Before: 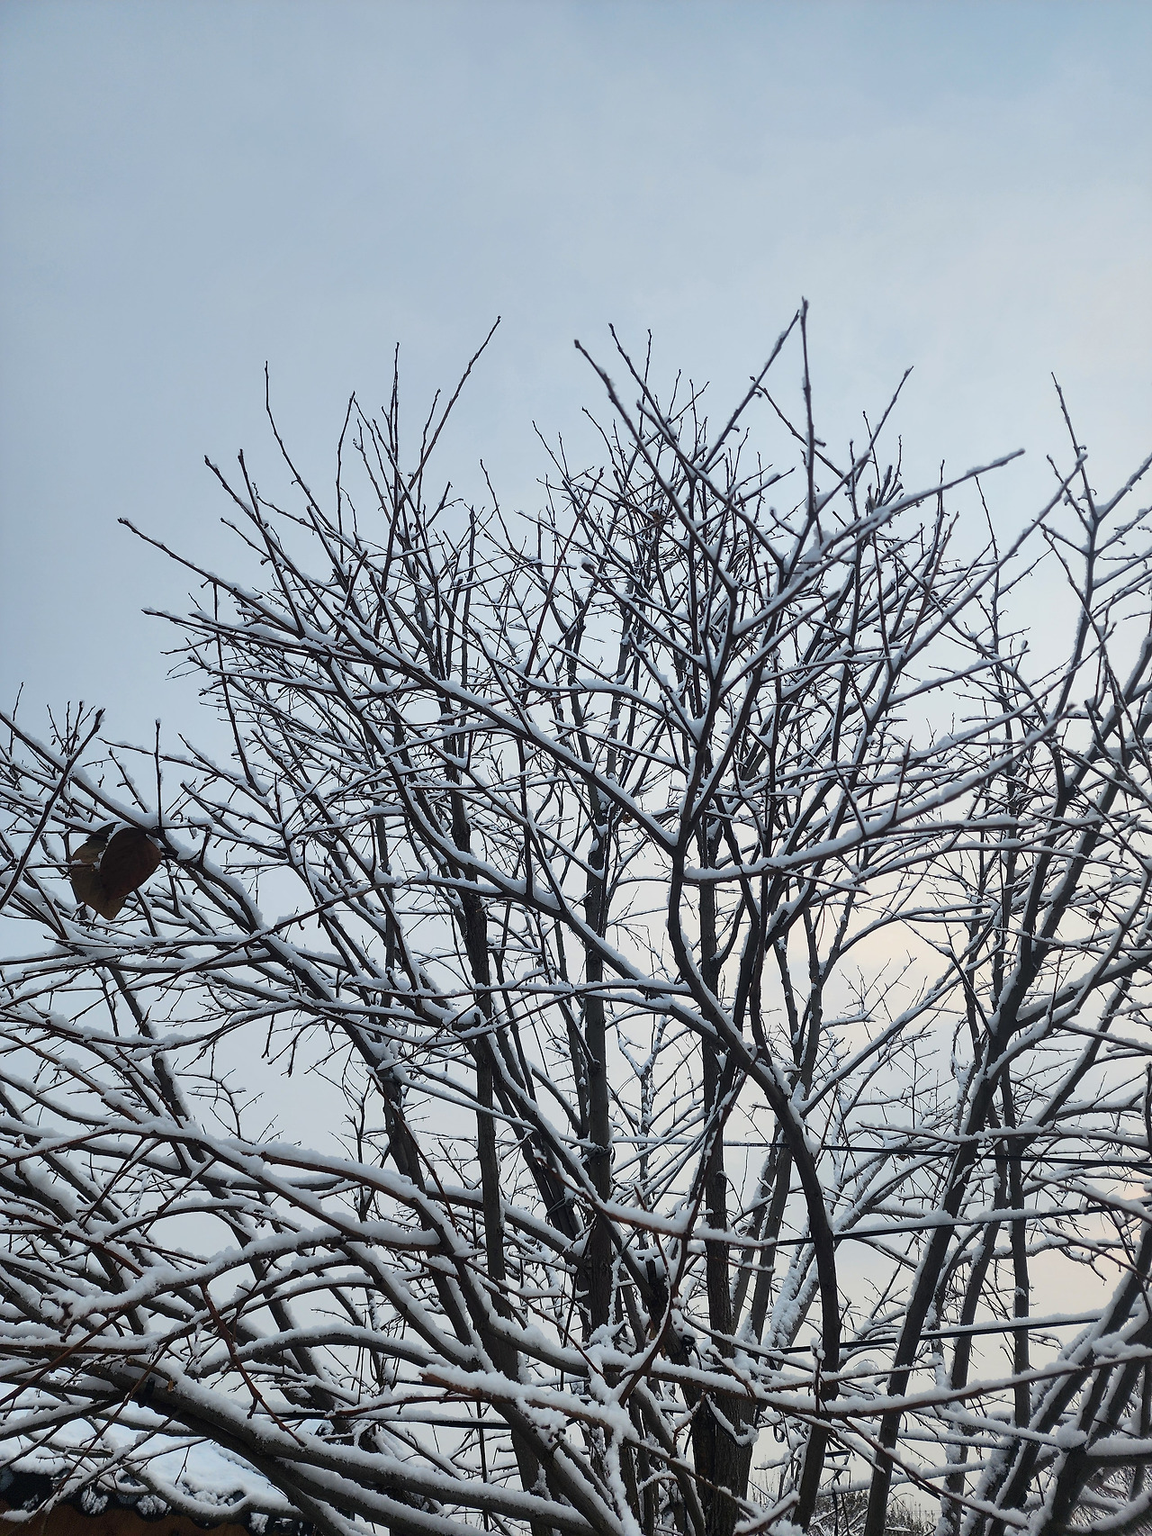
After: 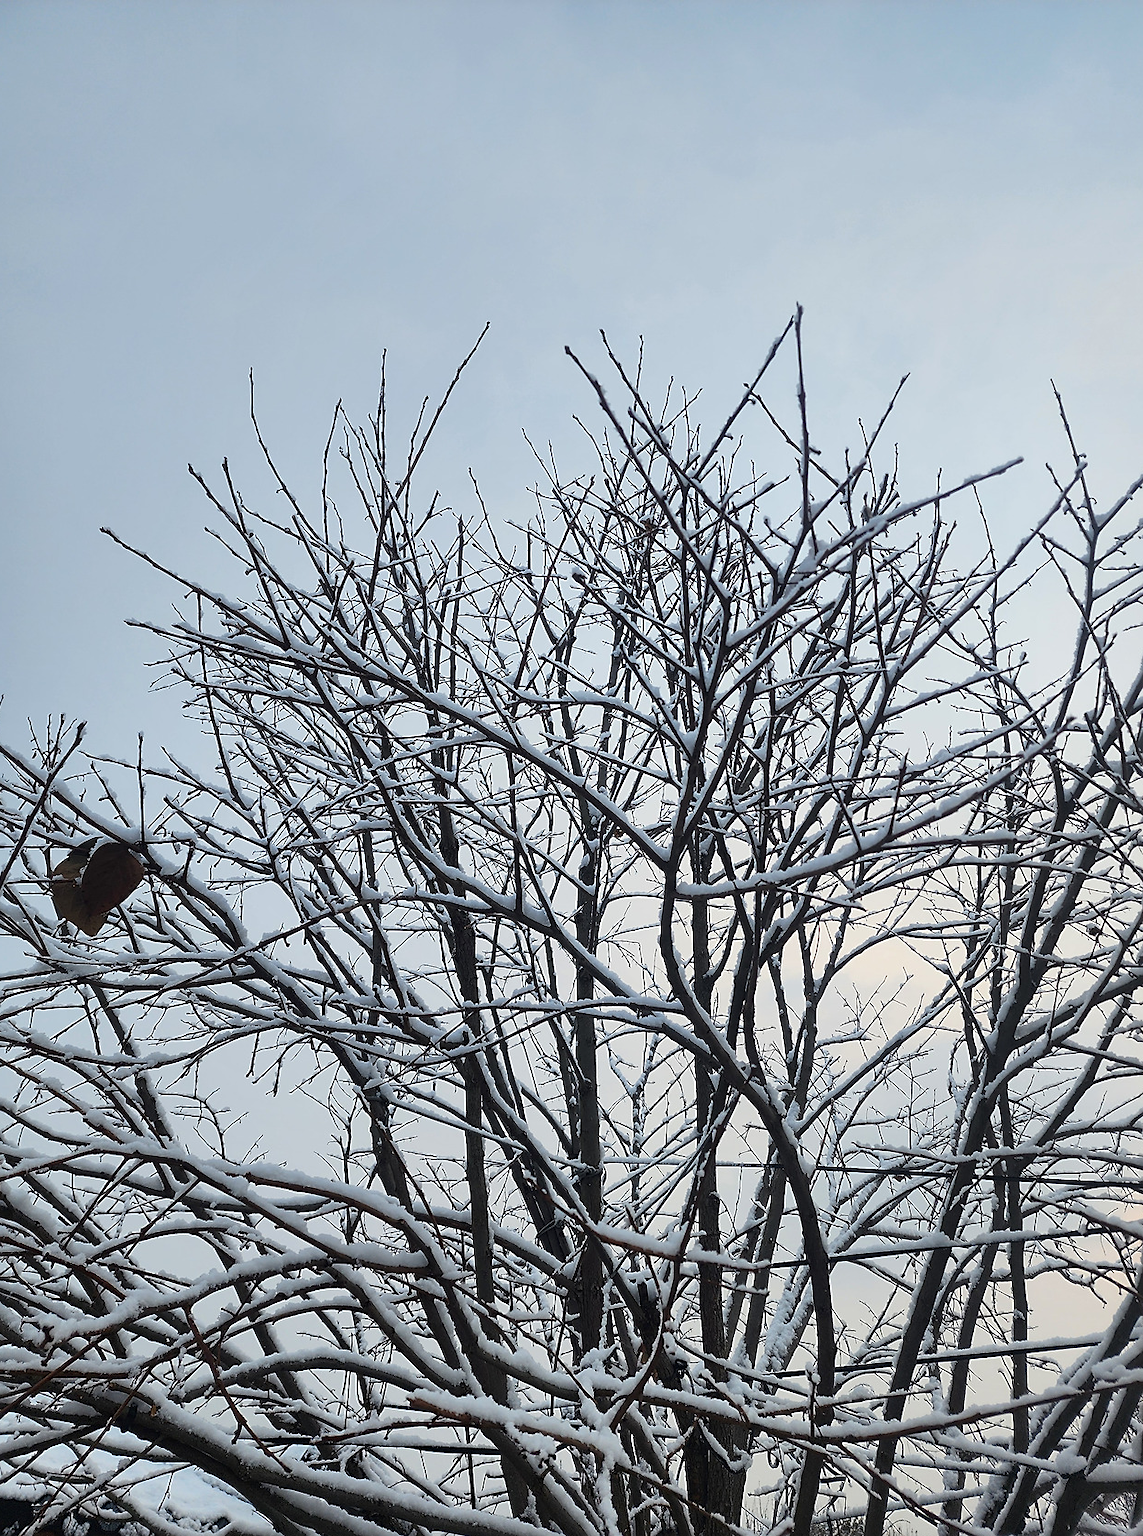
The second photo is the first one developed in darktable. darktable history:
crop and rotate: left 1.741%, right 0.732%, bottom 1.736%
sharpen: radius 1.833, amount 0.4, threshold 1.443
